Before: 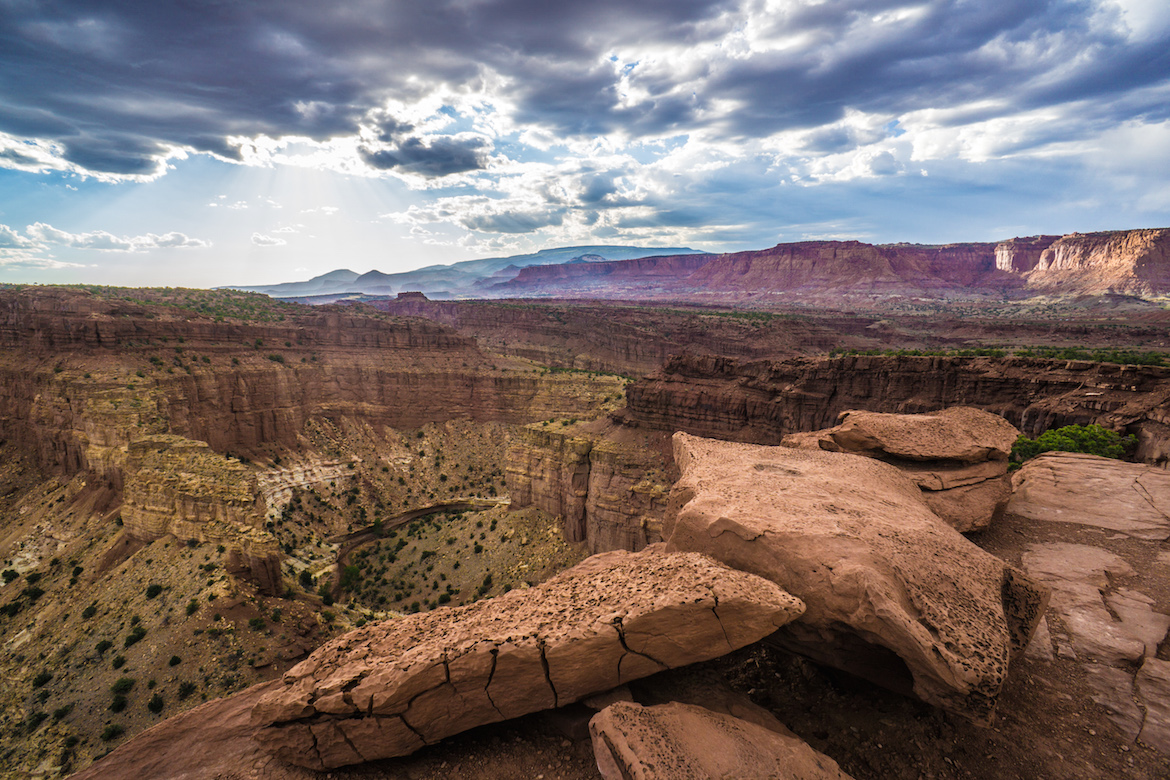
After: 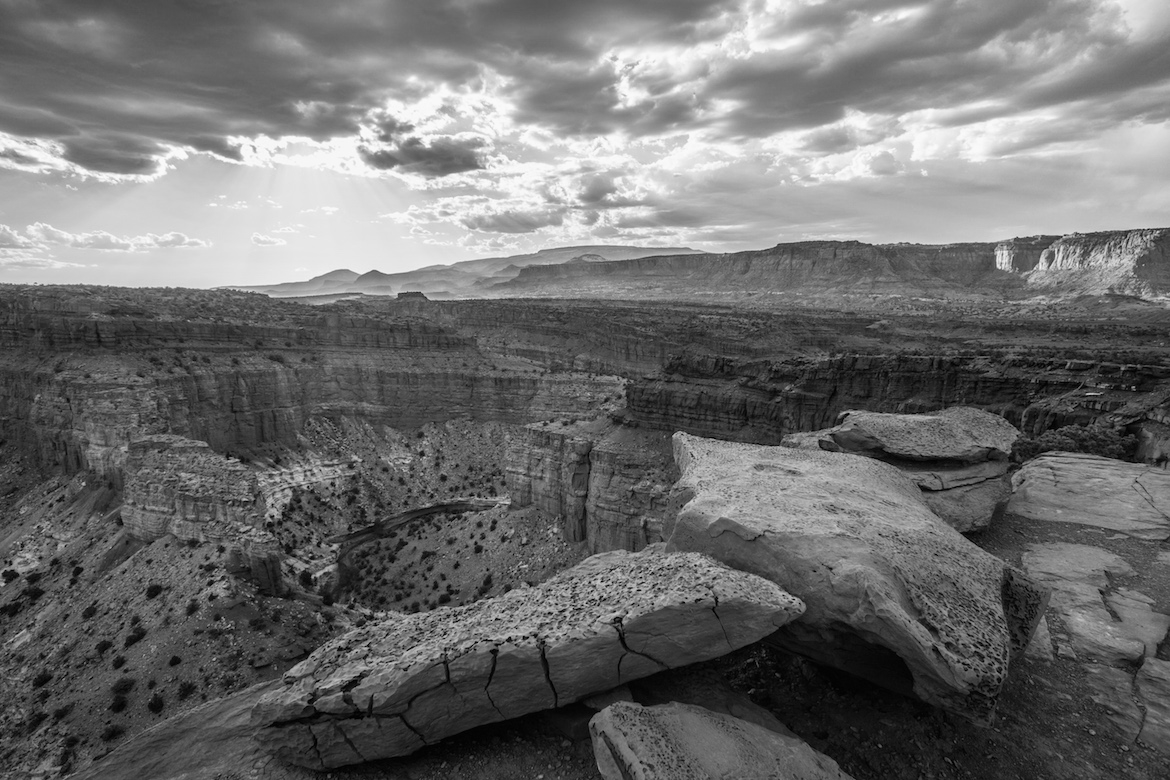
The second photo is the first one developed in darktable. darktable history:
color calibration: output gray [0.267, 0.423, 0.261, 0], illuminant same as pipeline (D50), adaptation none (bypass), x 0.333, y 0.334, temperature 5004.66 K
